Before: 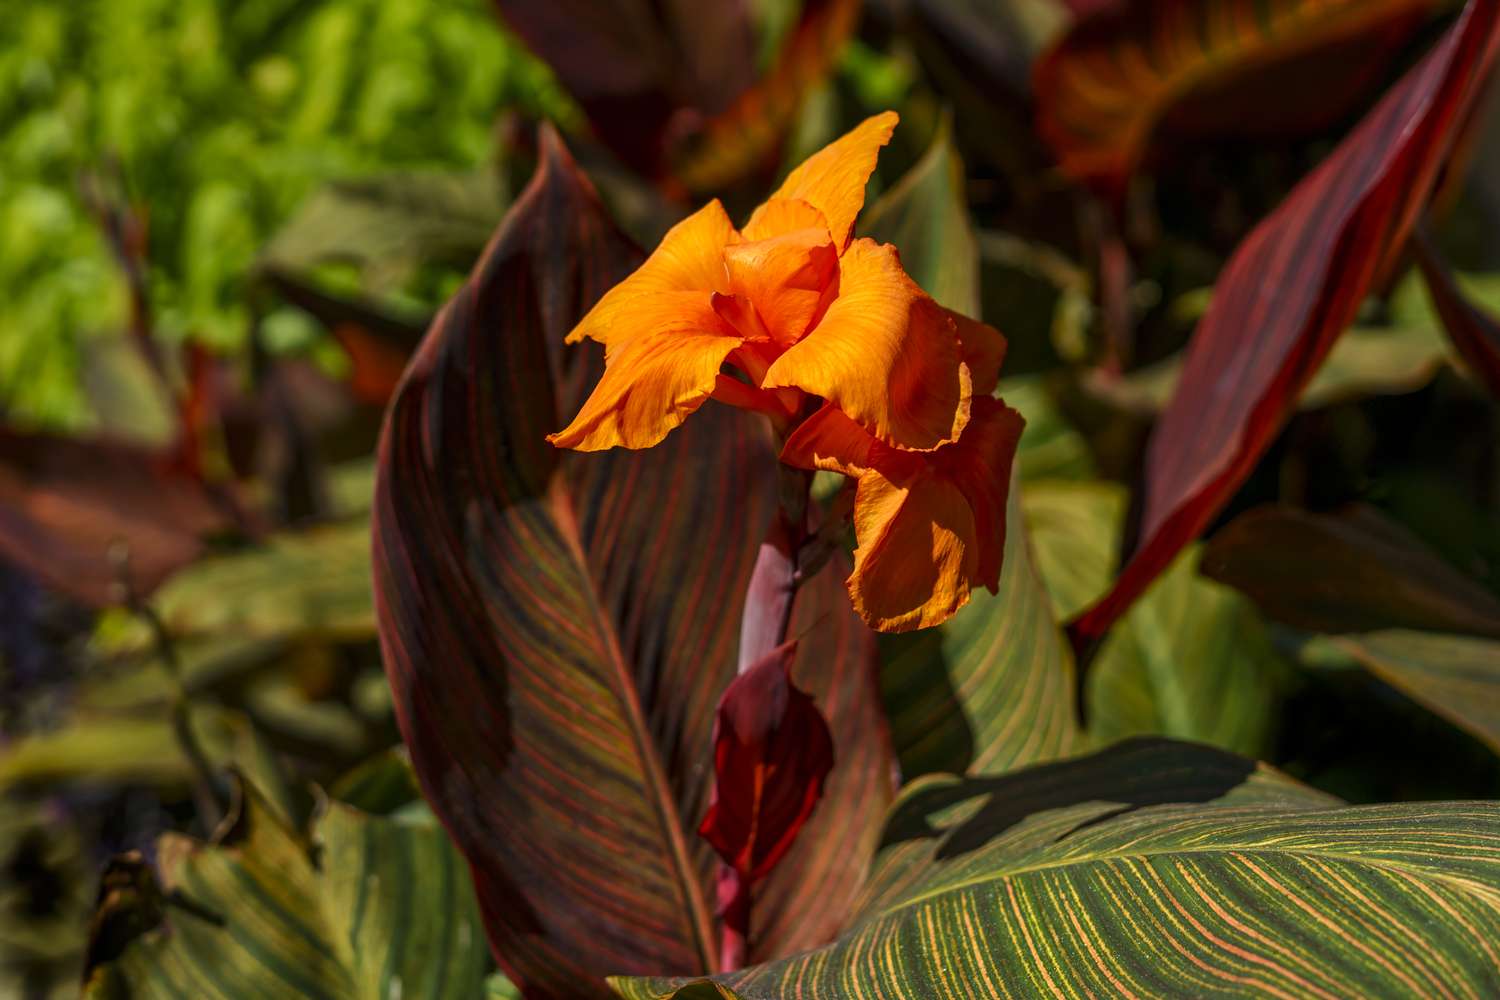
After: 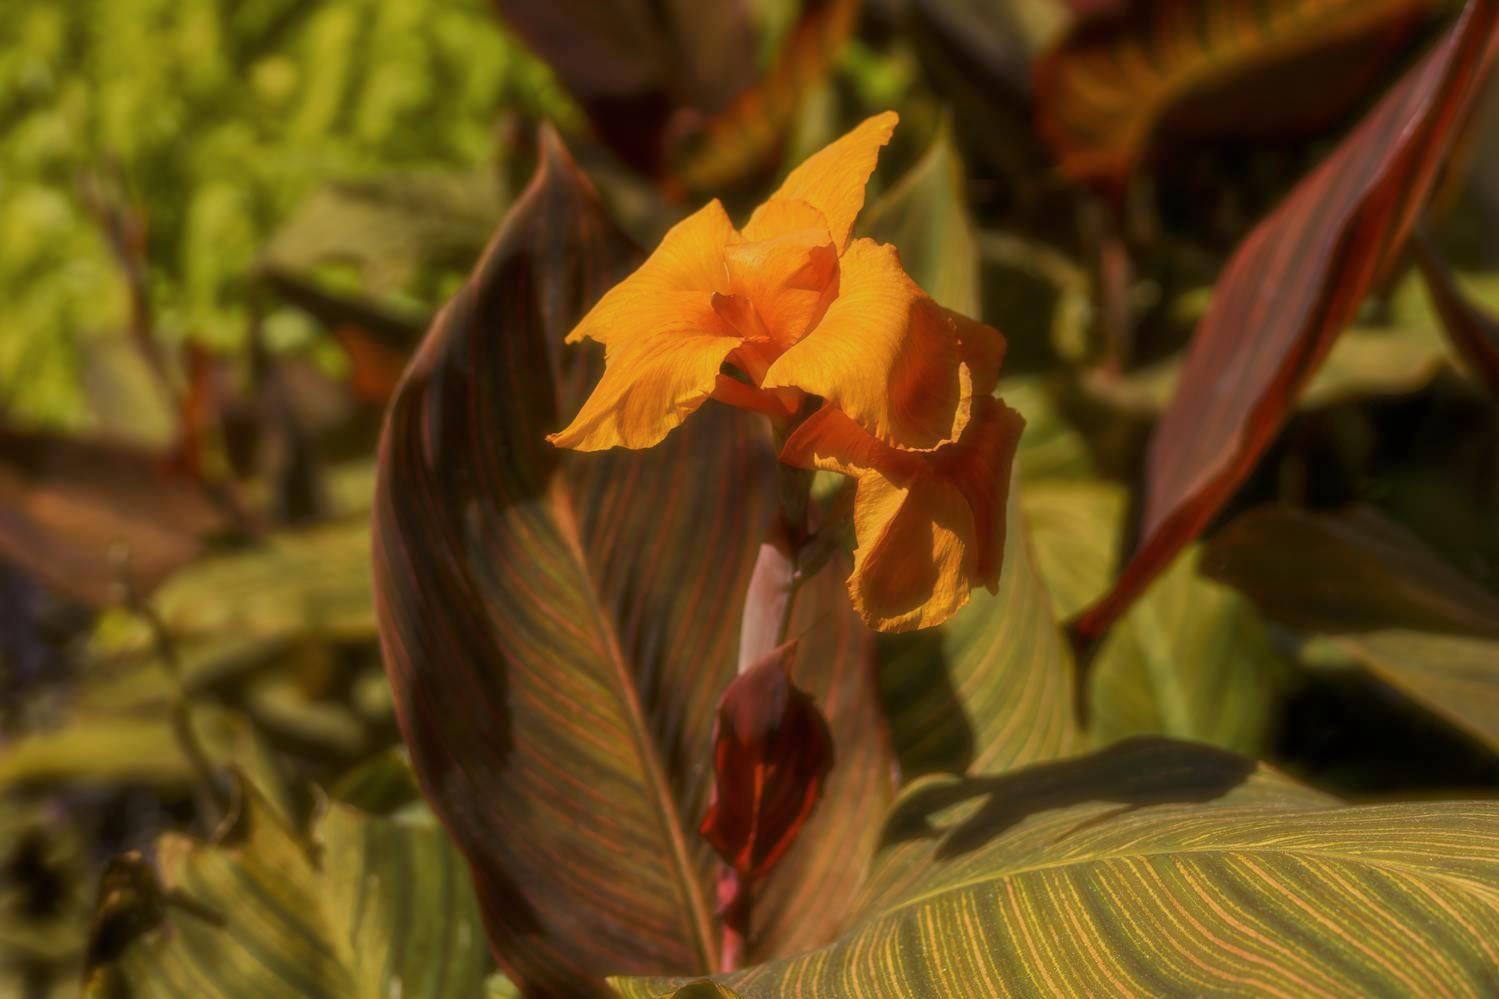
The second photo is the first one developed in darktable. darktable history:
haze removal: strength -0.9, distance 0.225, compatibility mode true, adaptive false
